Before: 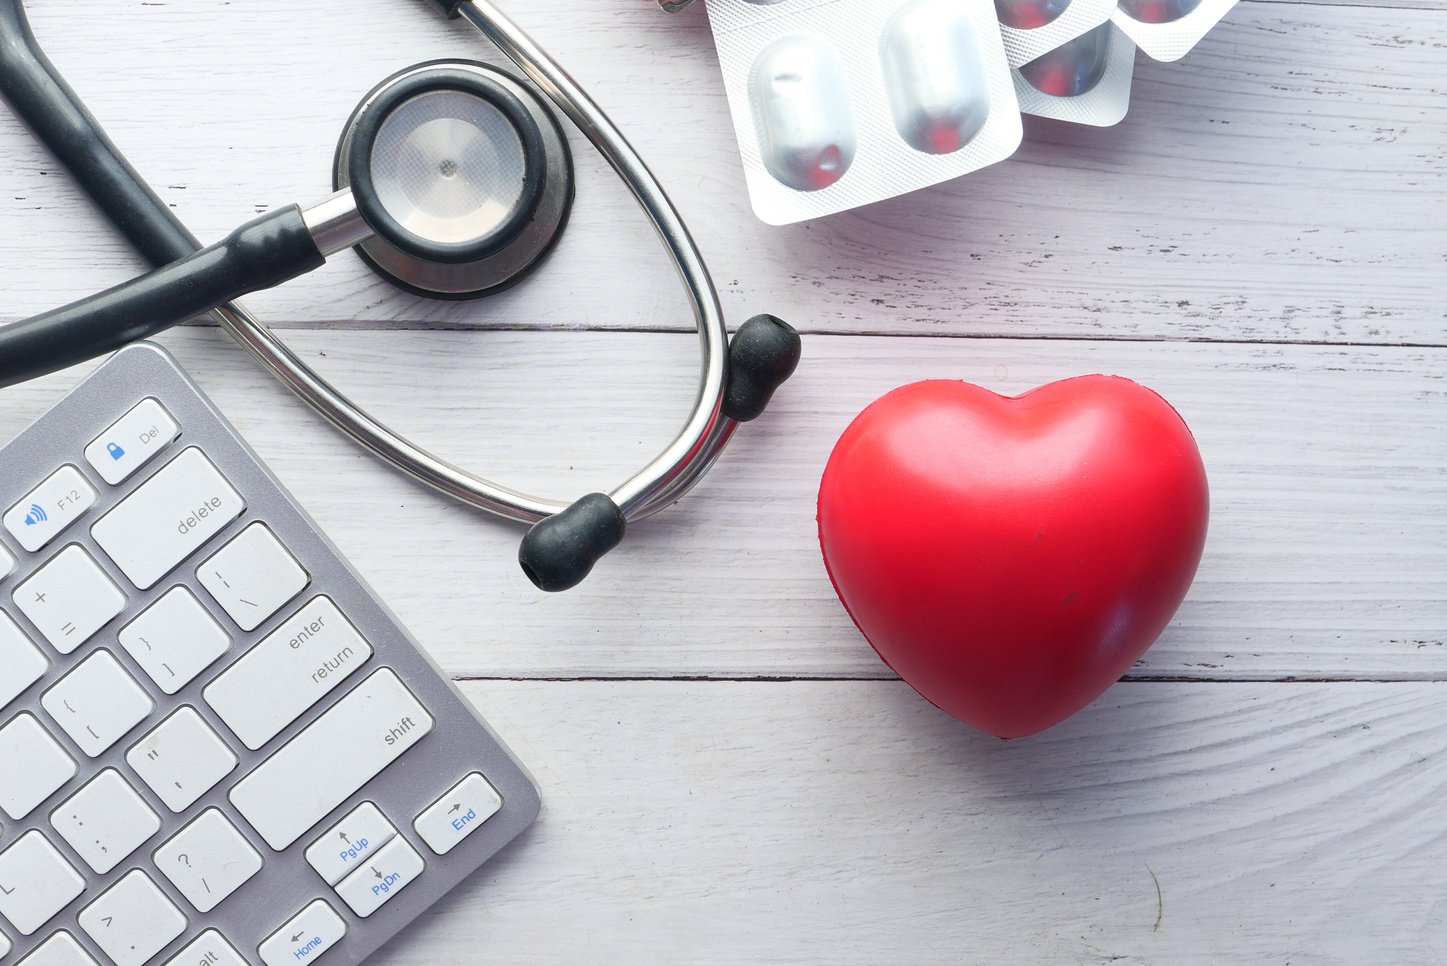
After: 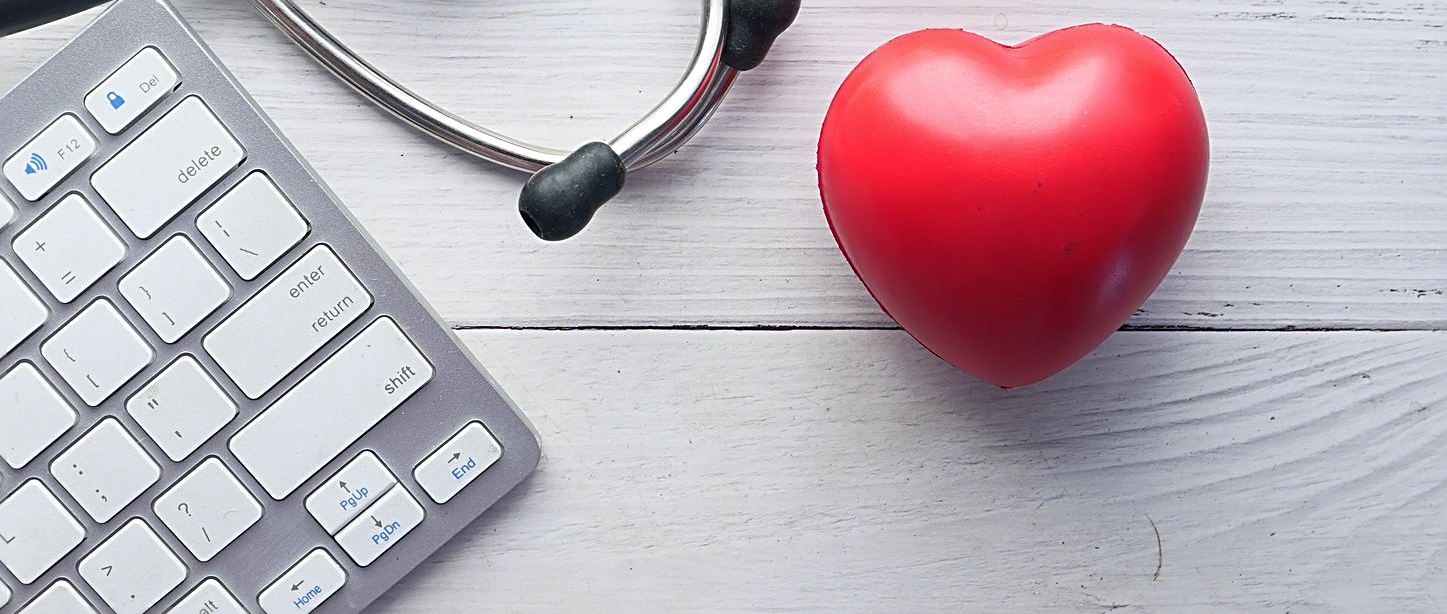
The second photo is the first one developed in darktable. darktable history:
sharpen: radius 2.676, amount 0.669
local contrast: mode bilateral grid, contrast 10, coarseness 25, detail 110%, midtone range 0.2
exposure: exposure -0.021 EV, compensate highlight preservation false
crop and rotate: top 36.435%
